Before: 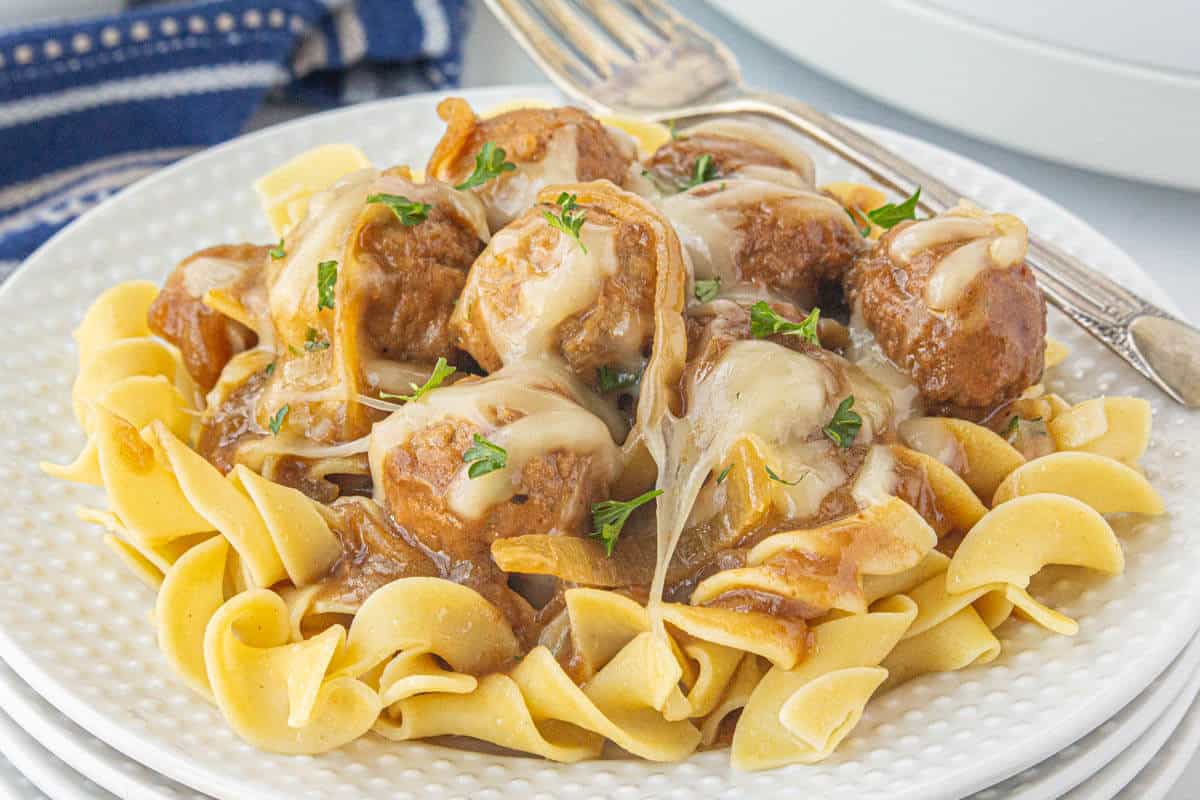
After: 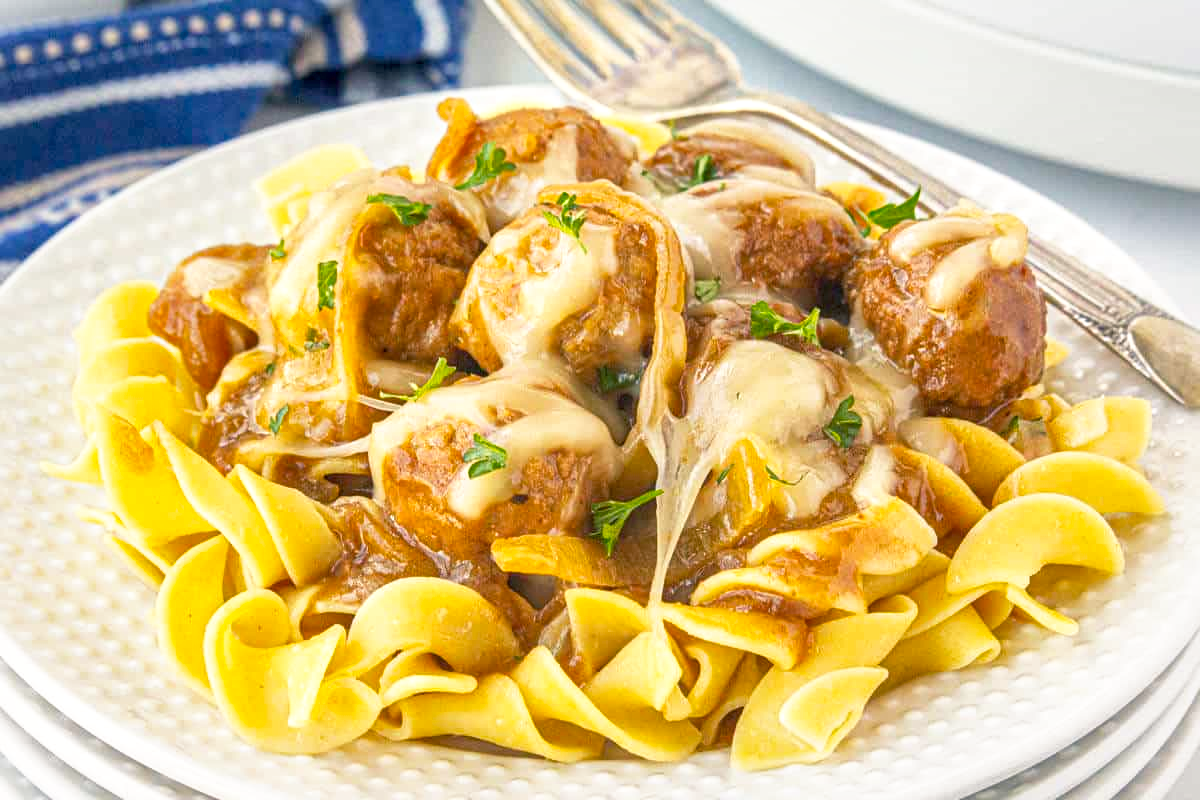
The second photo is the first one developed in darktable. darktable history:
local contrast: mode bilateral grid, contrast 20, coarseness 50, detail 130%, midtone range 0.2
shadows and highlights: shadows 25, highlights -25
color balance rgb: shadows lift › chroma 2%, shadows lift › hue 217.2°, power › hue 60°, highlights gain › chroma 1%, highlights gain › hue 69.6°, global offset › luminance -0.5%, perceptual saturation grading › global saturation 15%, global vibrance 15%
base curve: curves: ch0 [(0, 0) (0.688, 0.865) (1, 1)], preserve colors none
